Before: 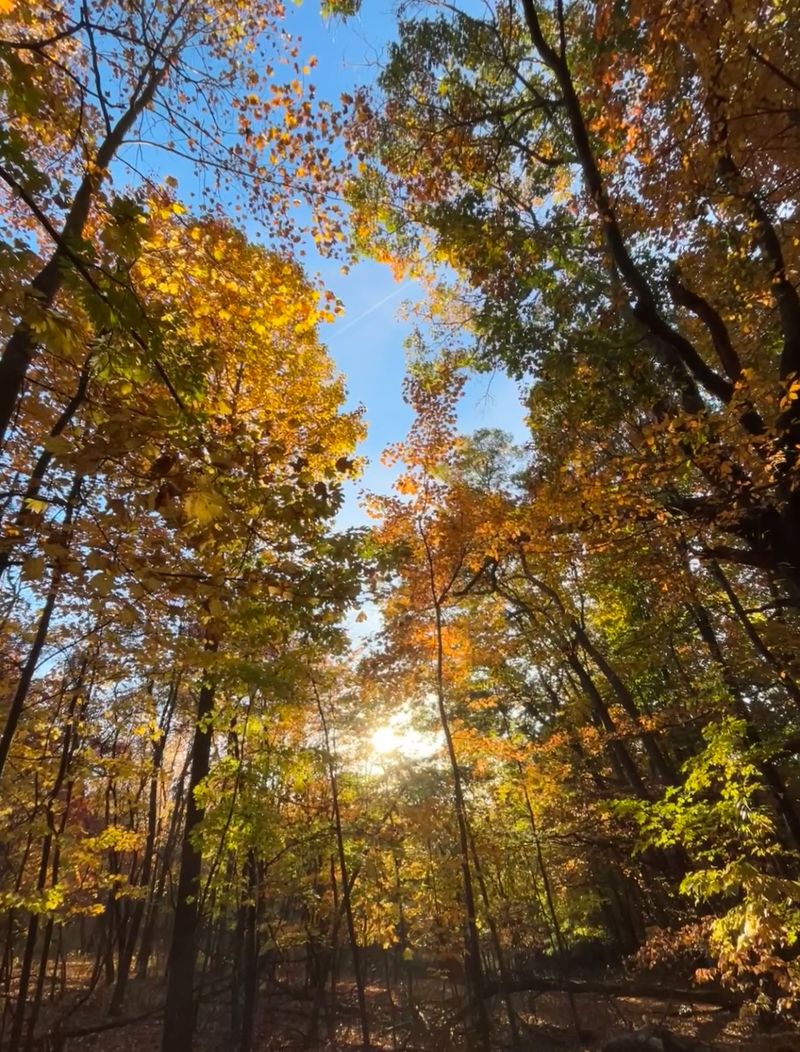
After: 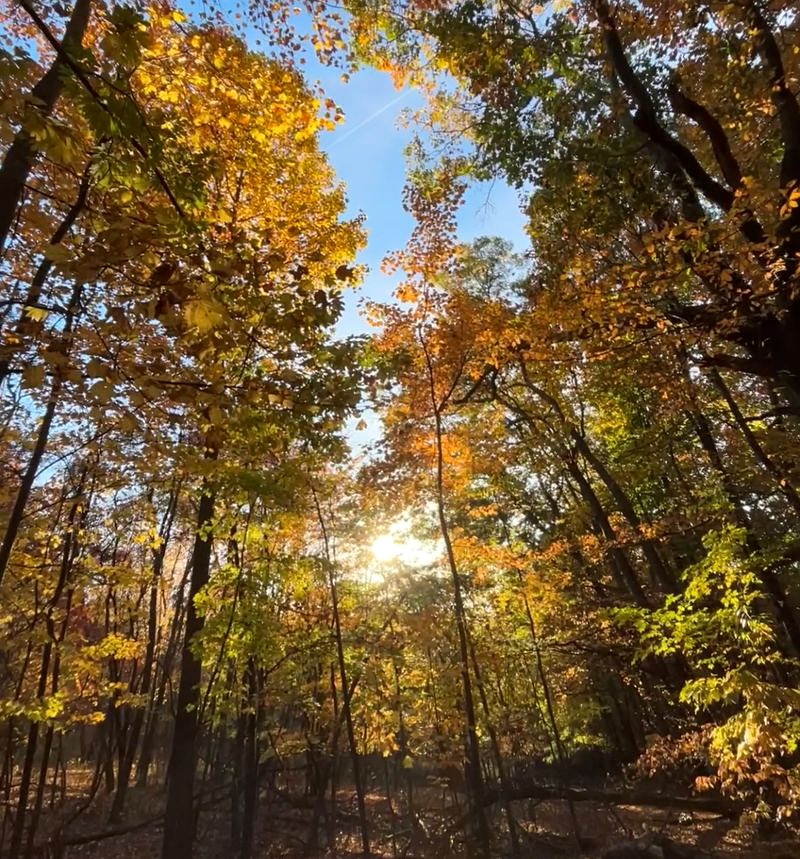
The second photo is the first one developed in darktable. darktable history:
local contrast: mode bilateral grid, contrast 21, coarseness 51, detail 119%, midtone range 0.2
crop and rotate: top 18.333%
sharpen: amount 0.203
